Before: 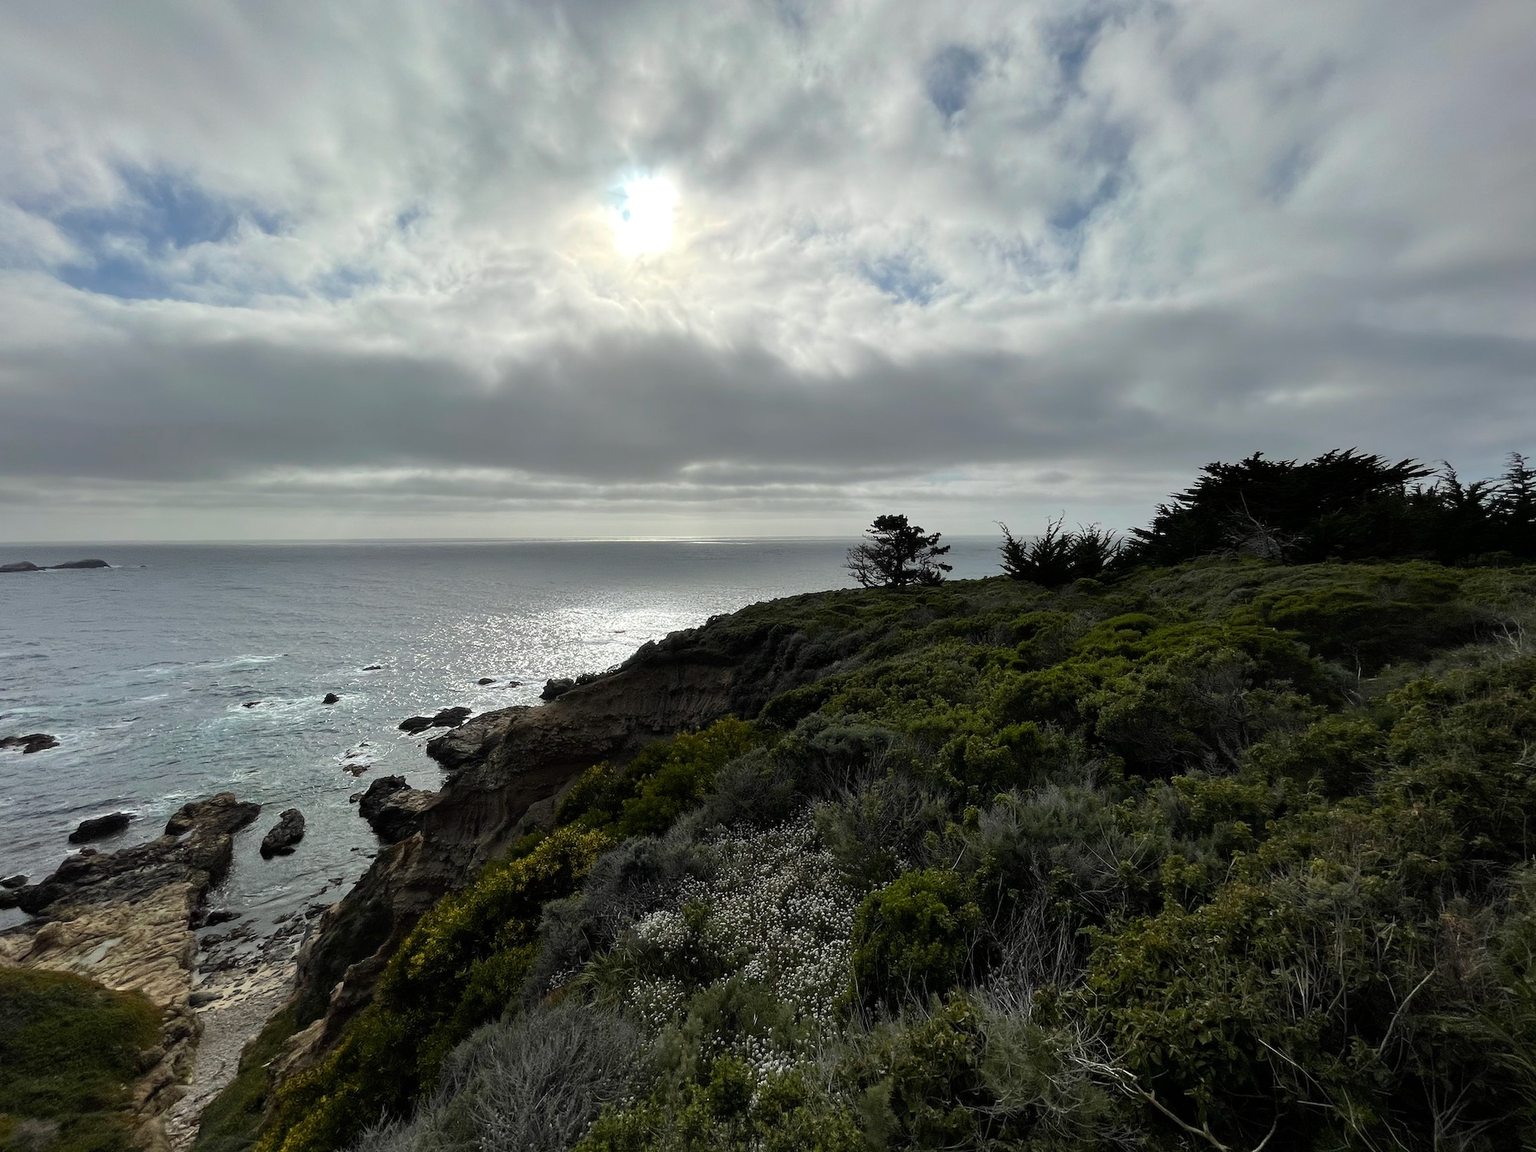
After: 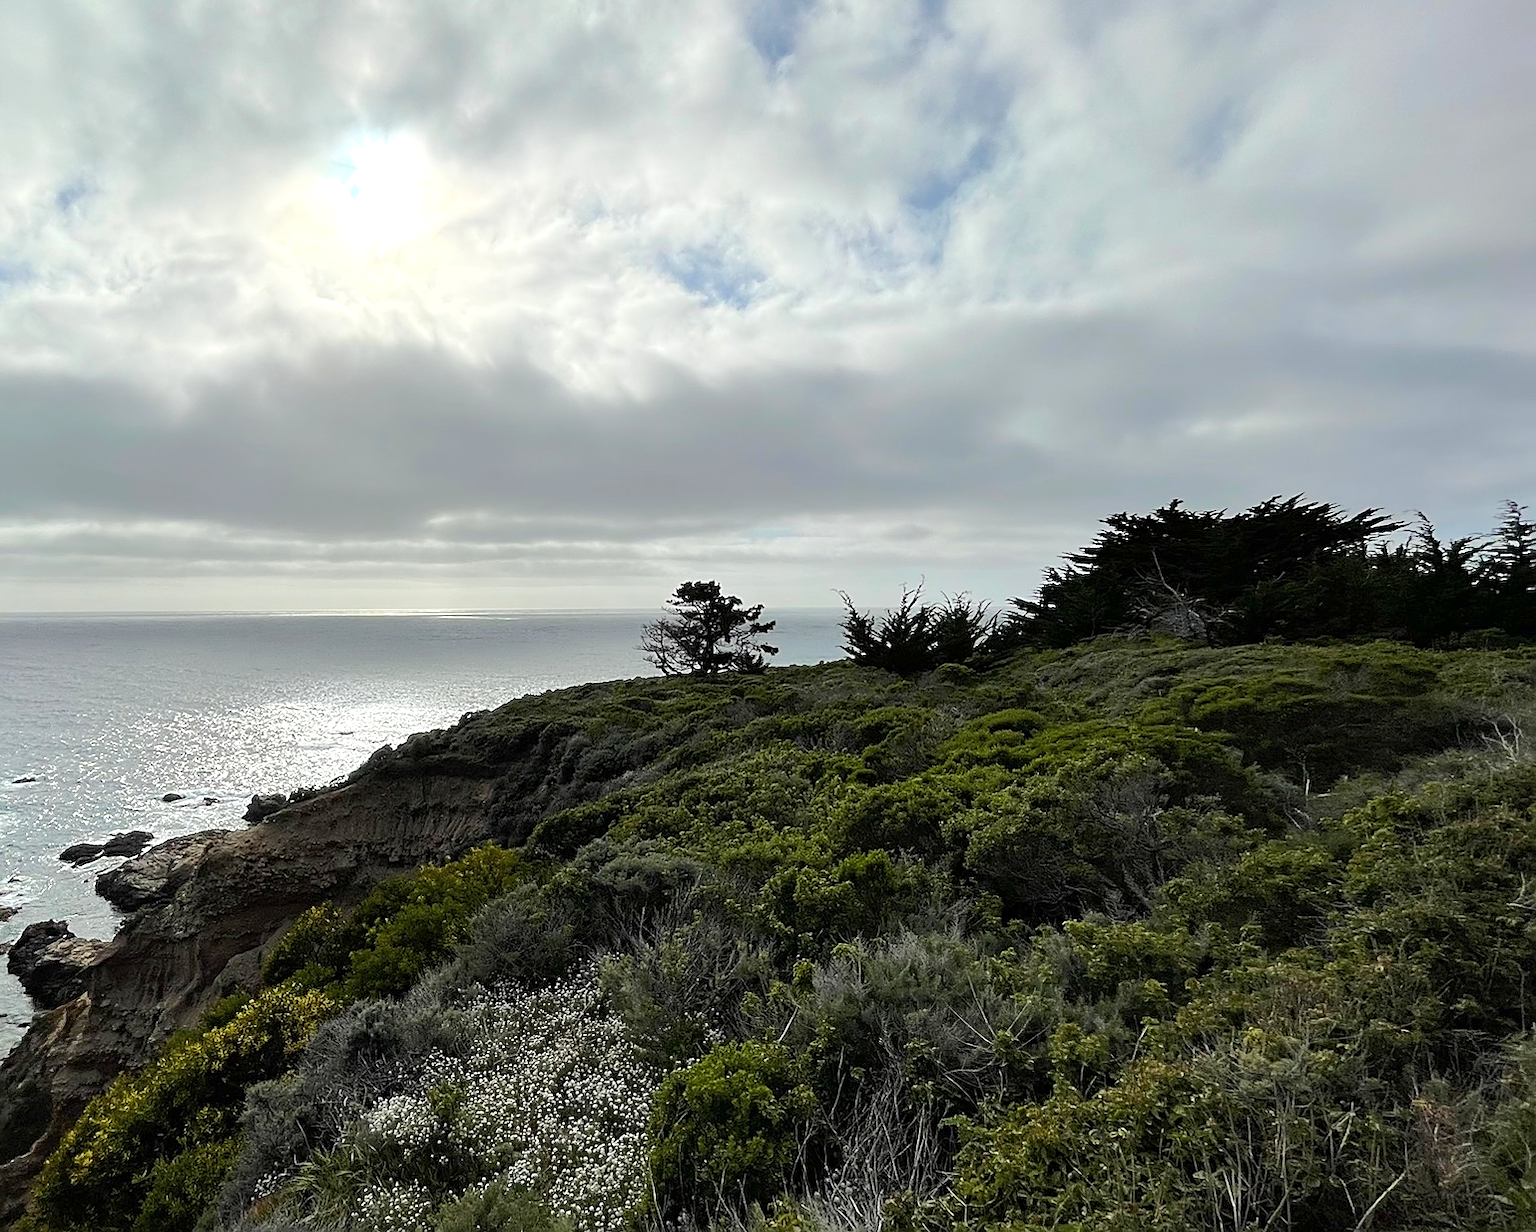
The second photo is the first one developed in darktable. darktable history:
tone equalizer: -8 EV 0.982 EV, -7 EV 1.04 EV, -6 EV 0.964 EV, -5 EV 0.976 EV, -4 EV 1.04 EV, -3 EV 0.747 EV, -2 EV 0.491 EV, -1 EV 0.238 EV, edges refinement/feathering 500, mask exposure compensation -1.57 EV, preserve details no
crop: left 23.003%, top 5.915%, bottom 11.696%
sharpen: on, module defaults
